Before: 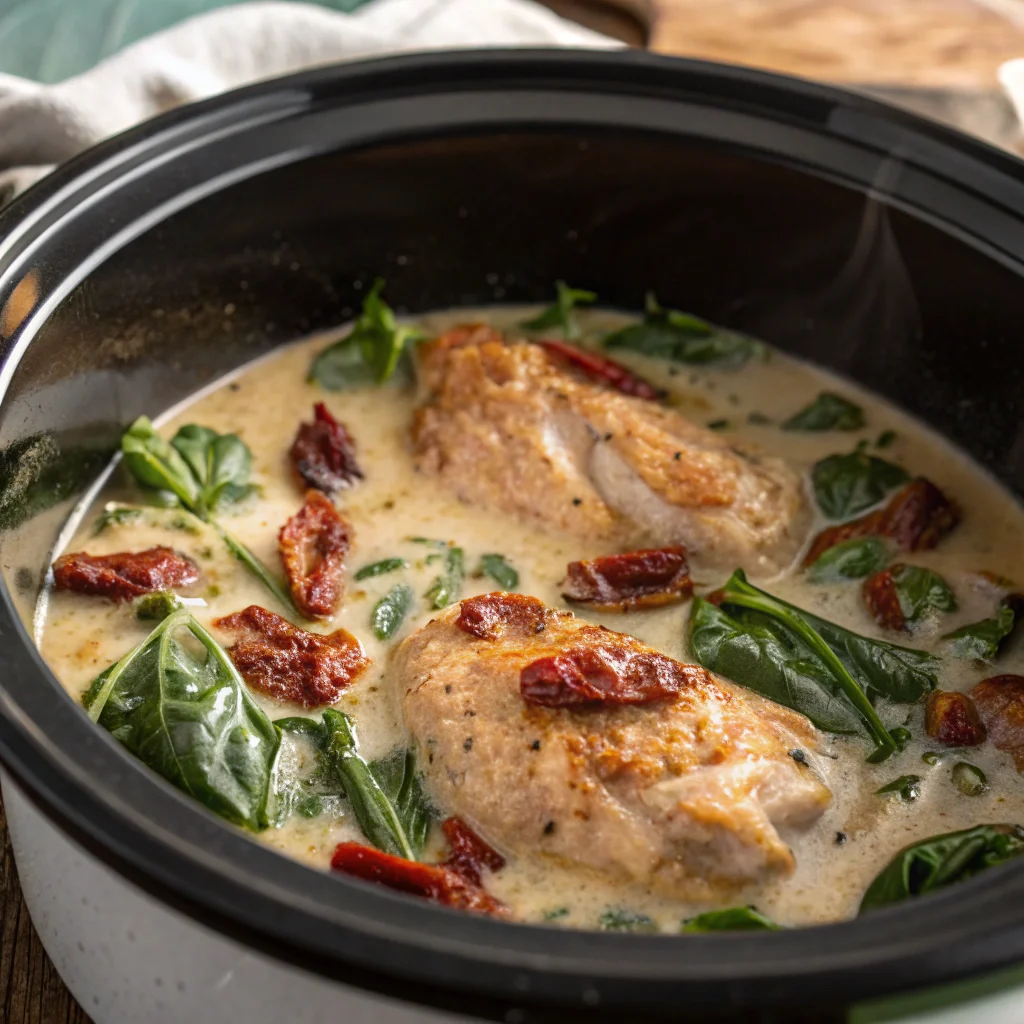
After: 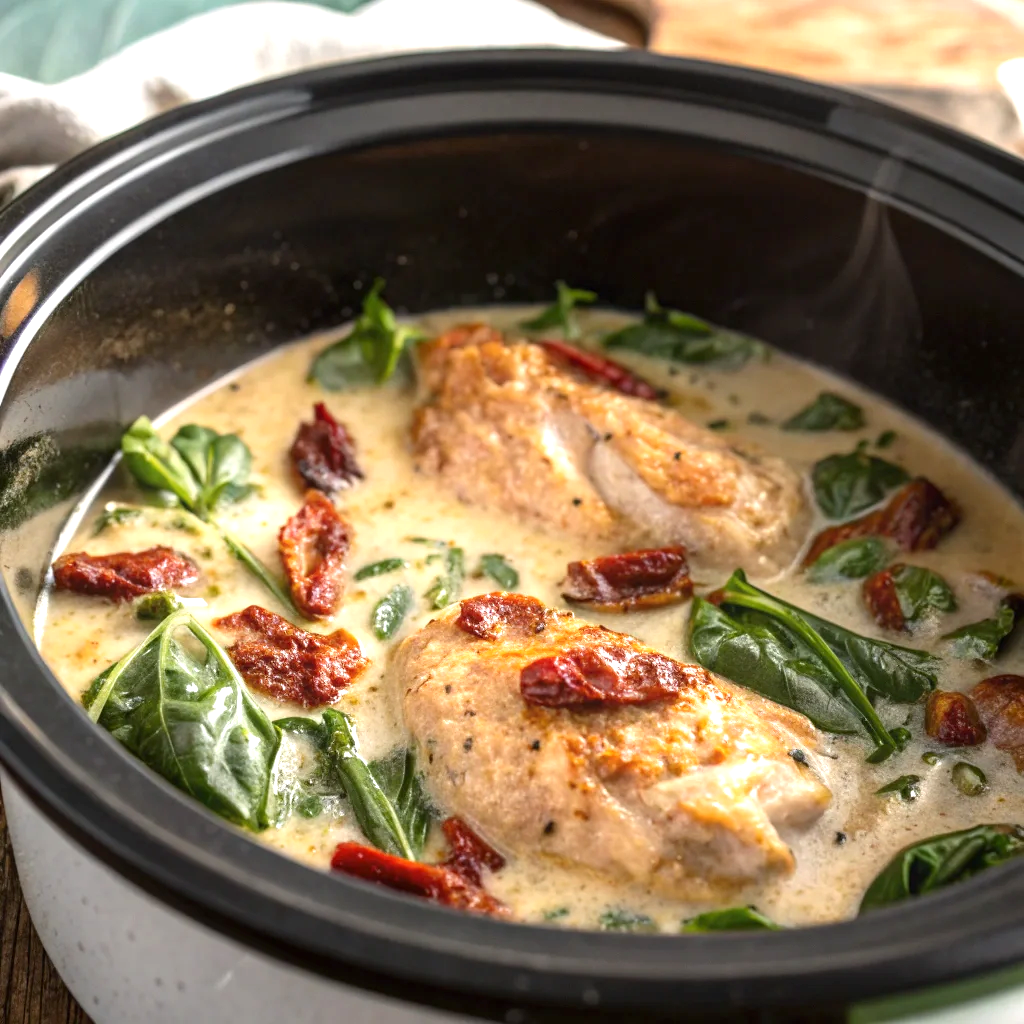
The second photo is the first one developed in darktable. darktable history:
exposure: exposure 0.74 EV, compensate highlight preservation false
